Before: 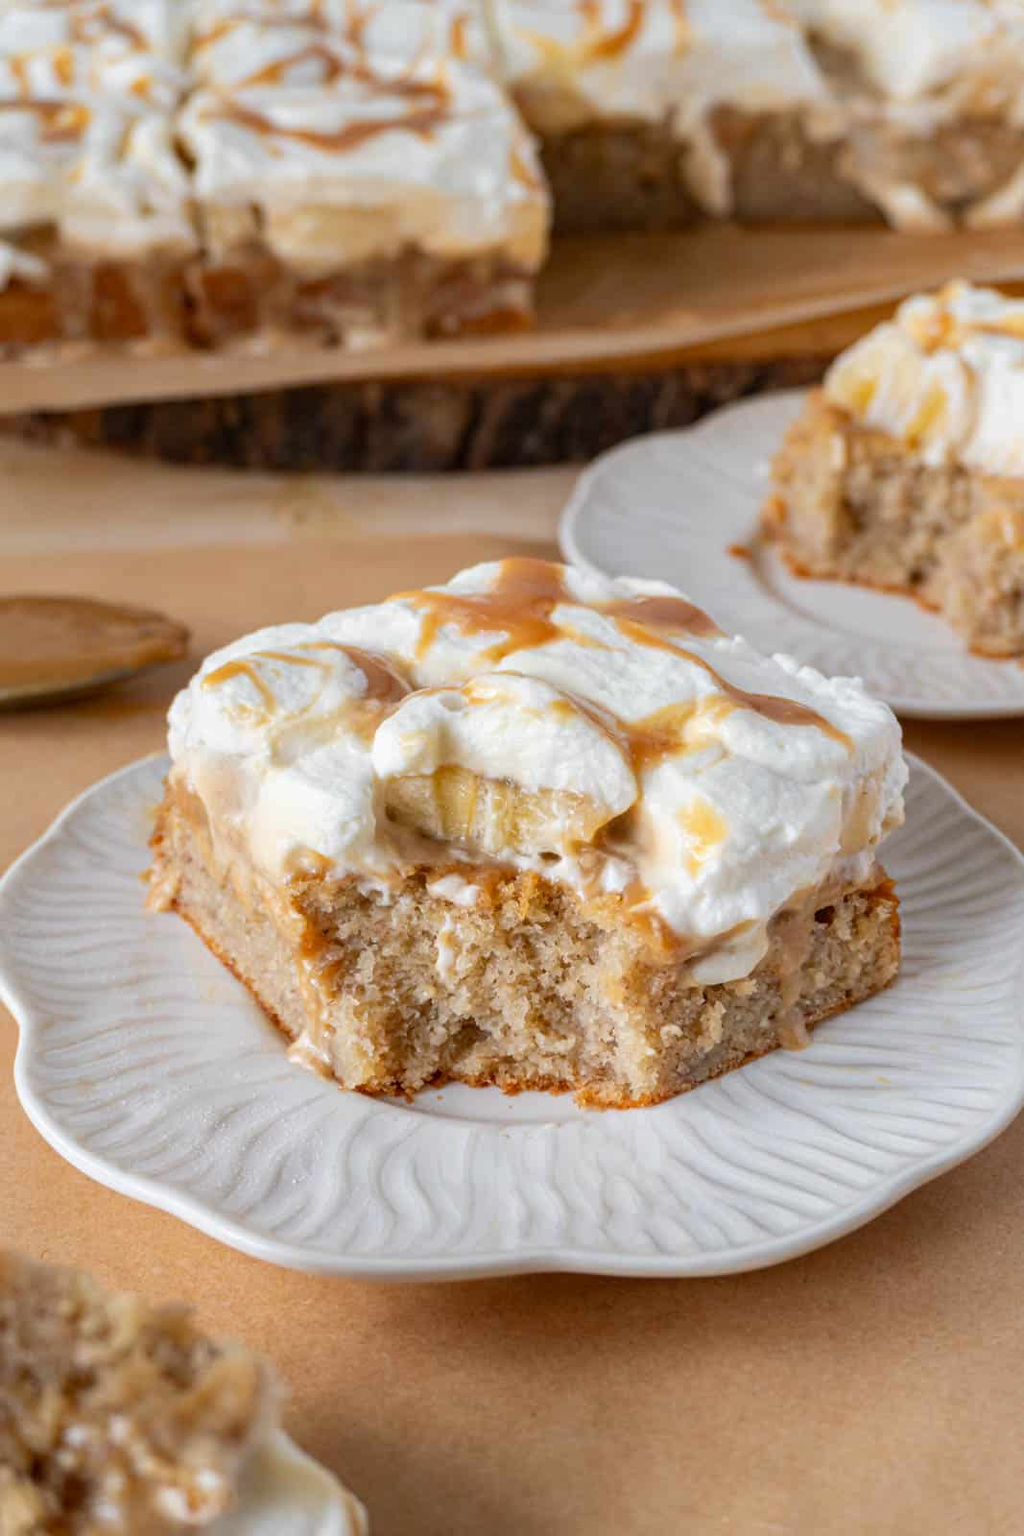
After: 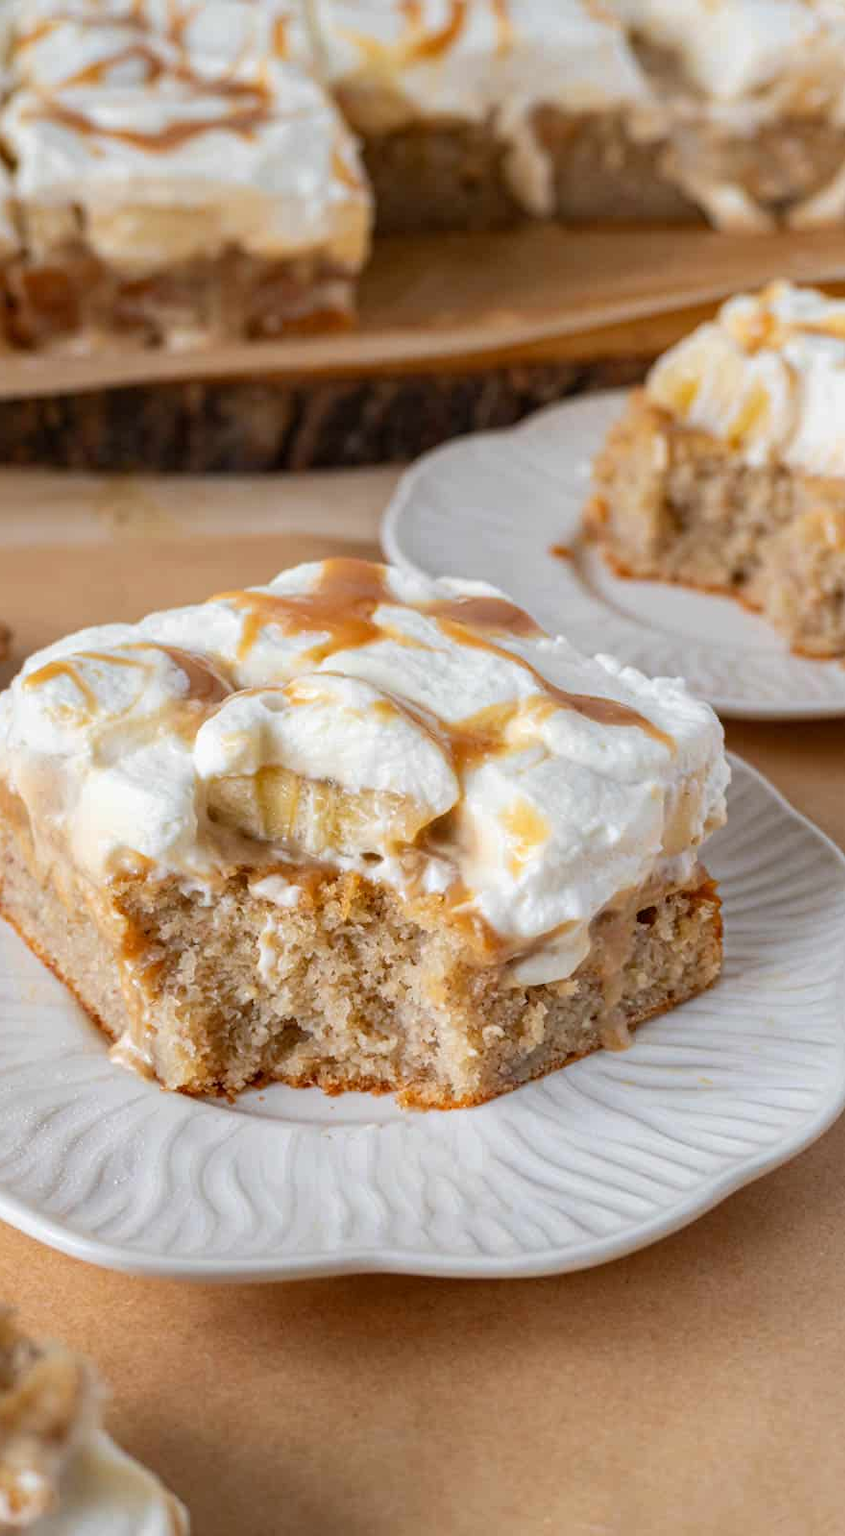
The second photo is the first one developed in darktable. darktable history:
crop: left 17.459%, bottom 0.016%
